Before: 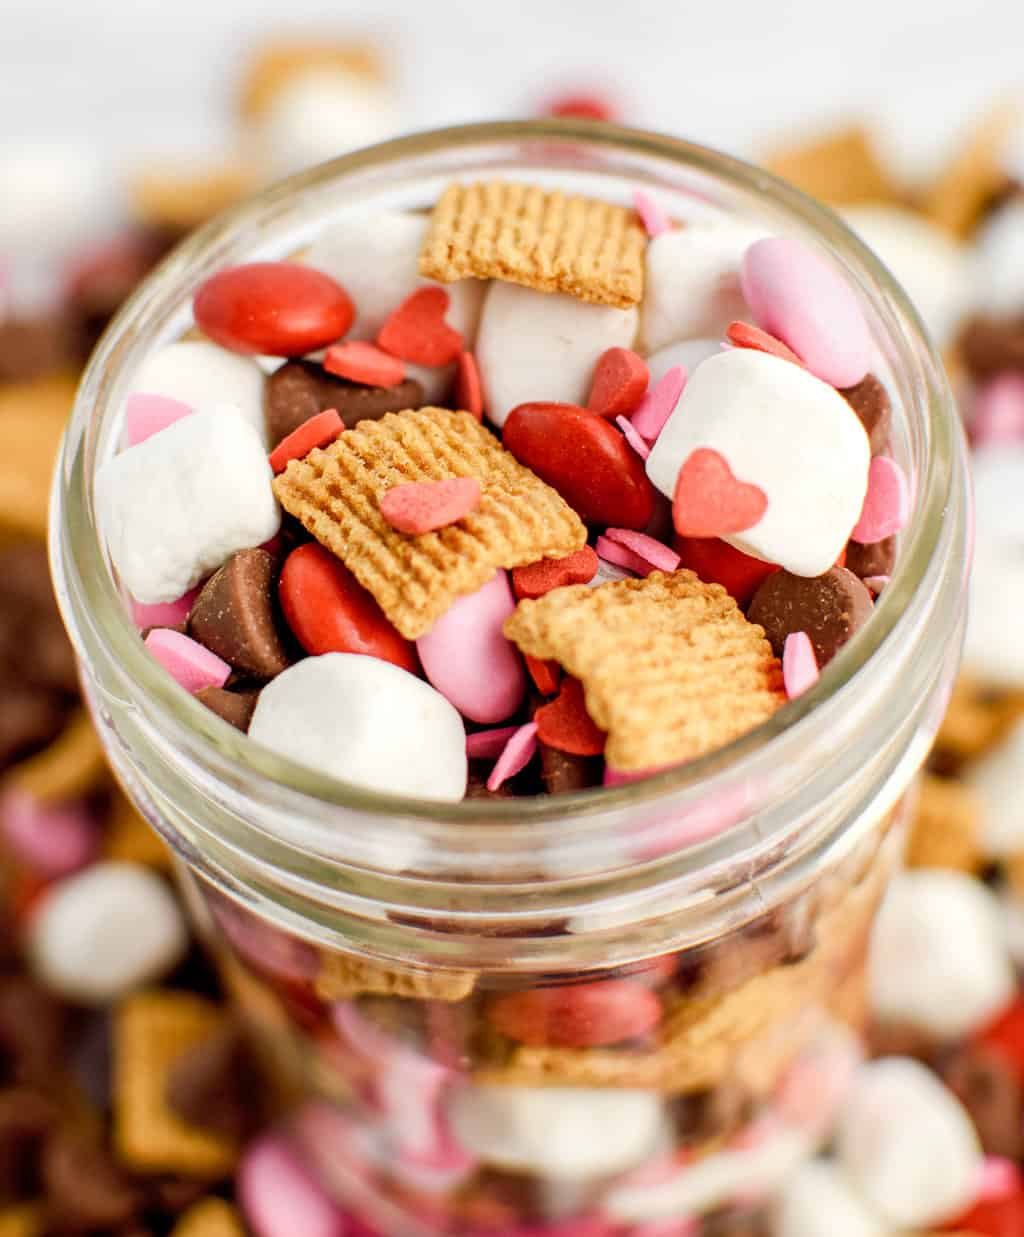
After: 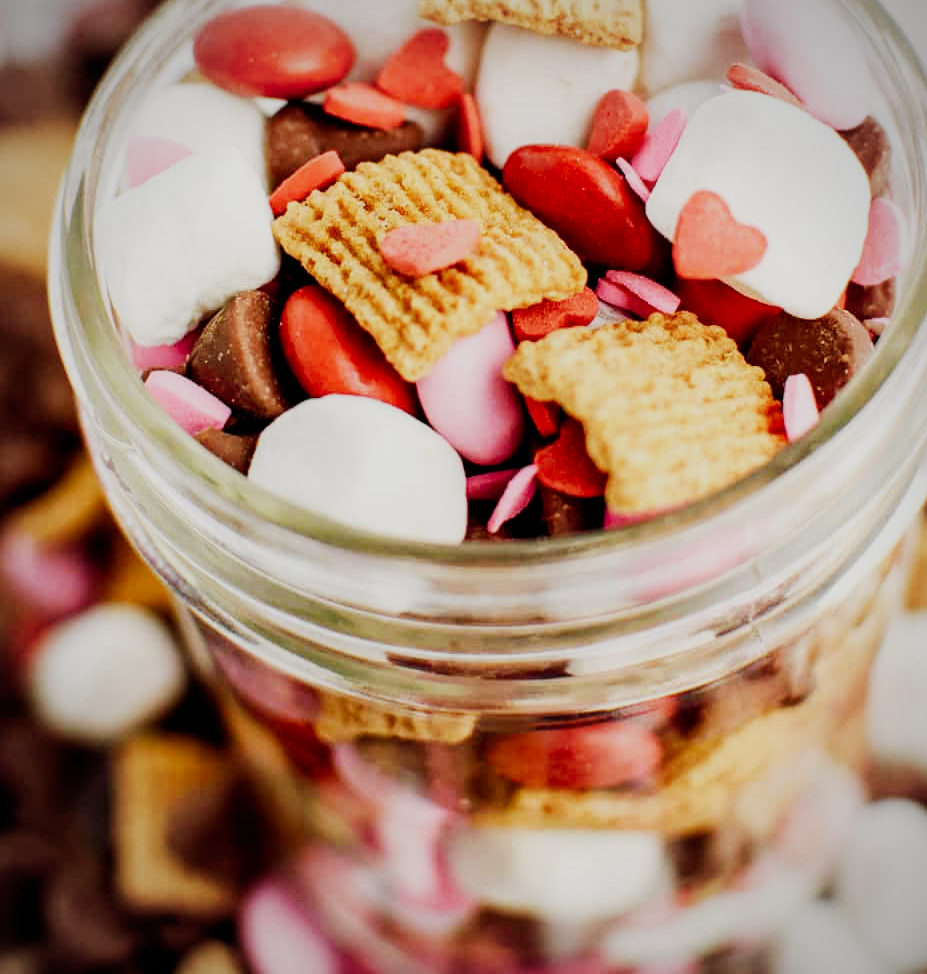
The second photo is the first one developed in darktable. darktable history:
sigmoid: contrast 1.6, skew -0.2, preserve hue 0%, red attenuation 0.1, red rotation 0.035, green attenuation 0.1, green rotation -0.017, blue attenuation 0.15, blue rotation -0.052, base primaries Rec2020
crop: top 20.916%, right 9.437%, bottom 0.316%
vignetting: fall-off radius 60.92%
